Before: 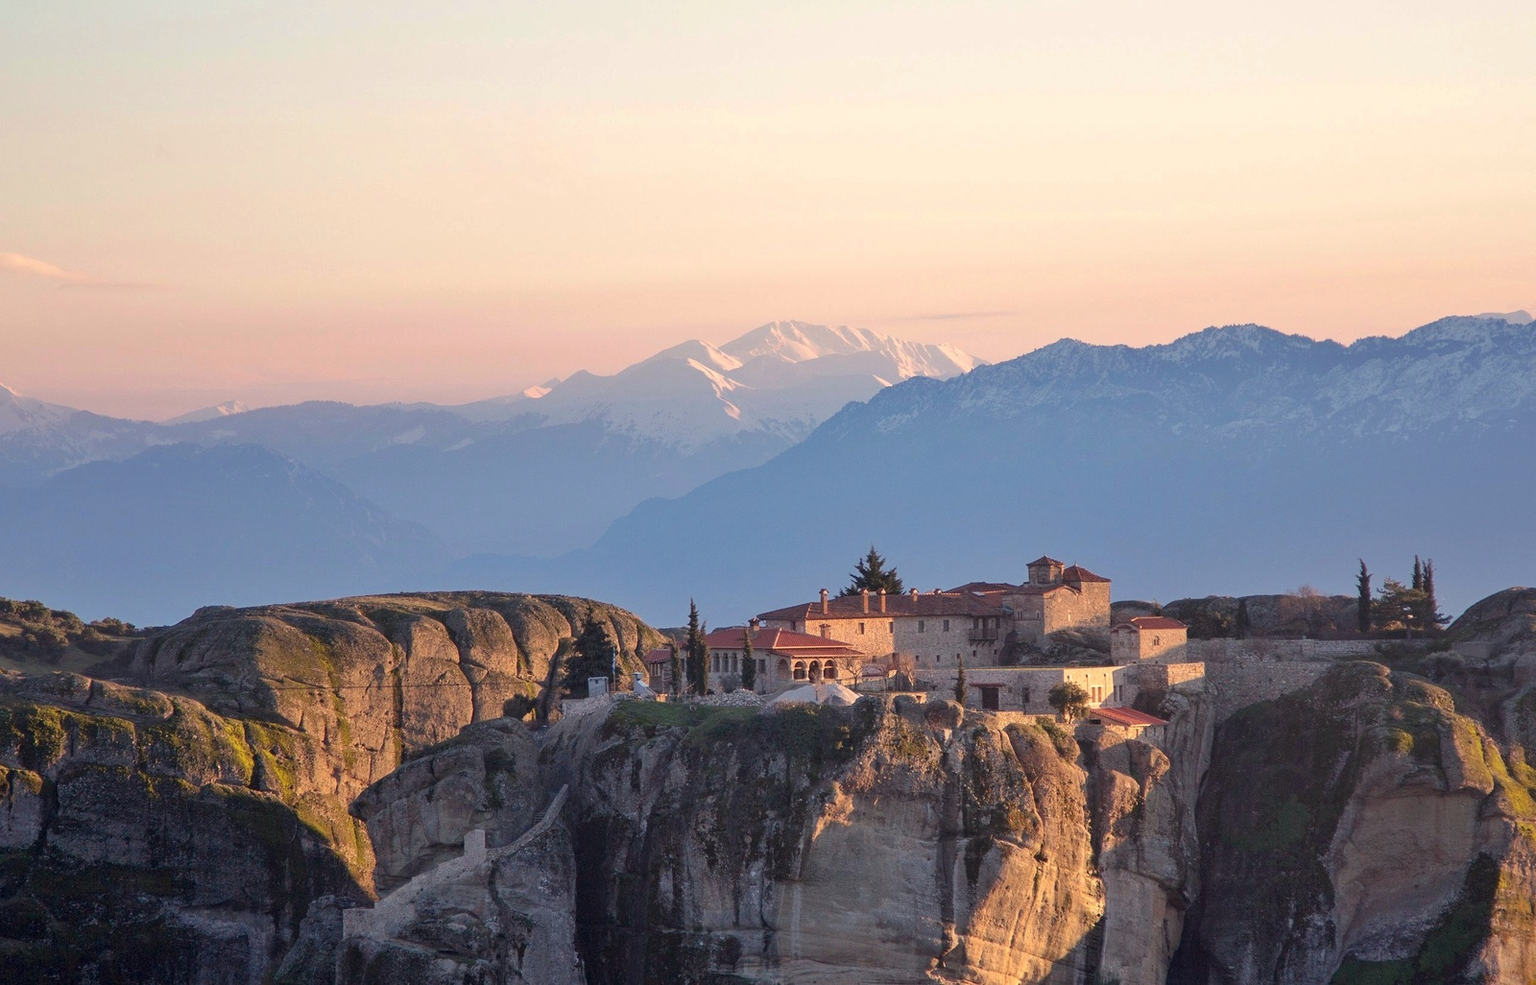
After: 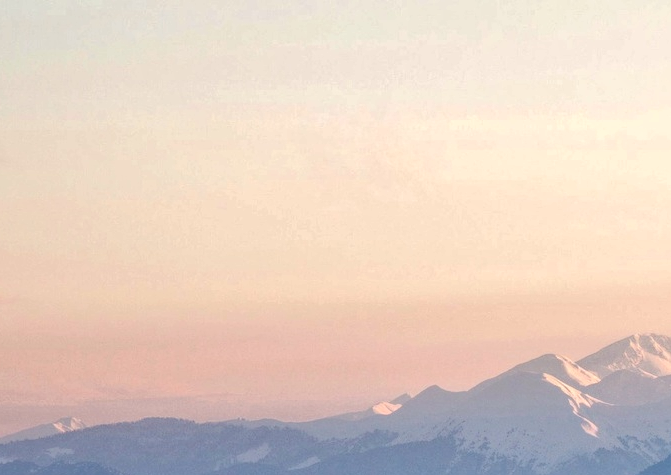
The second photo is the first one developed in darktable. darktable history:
crop and rotate: left 10.817%, top 0.062%, right 47.194%, bottom 53.626%
local contrast: highlights 20%, shadows 30%, detail 200%, midtone range 0.2
